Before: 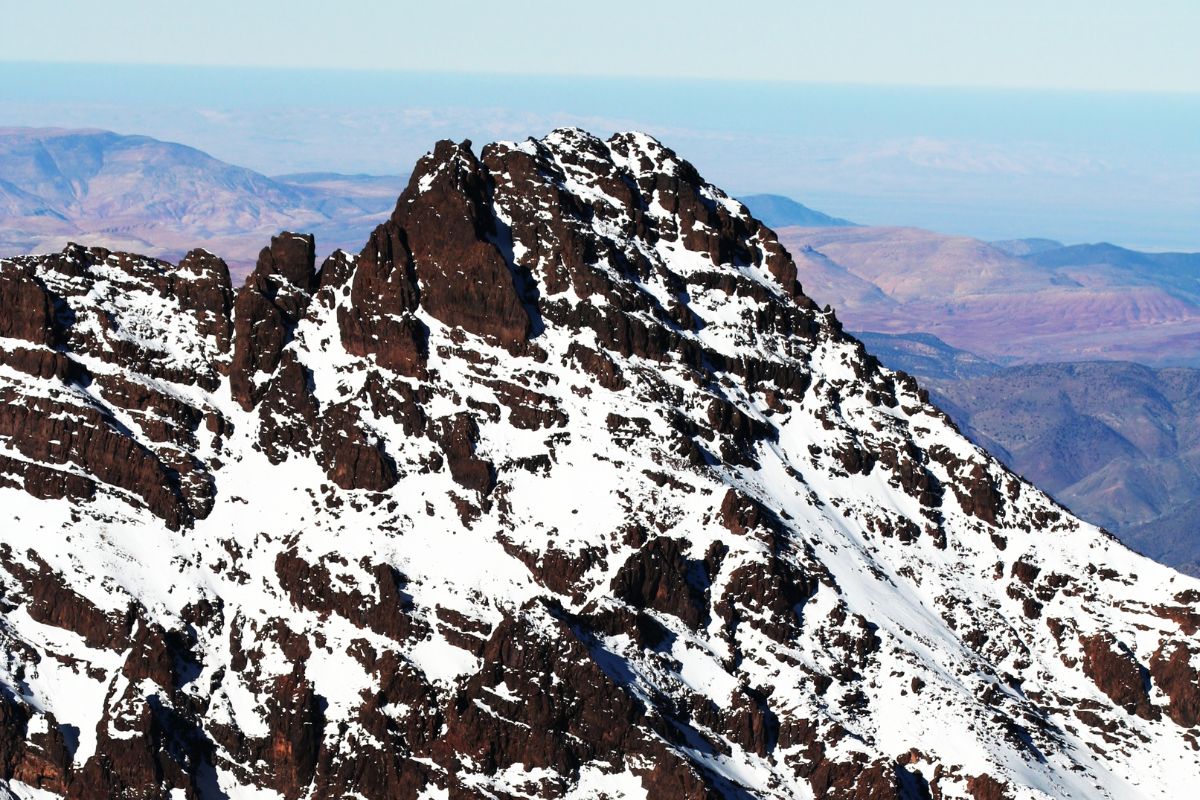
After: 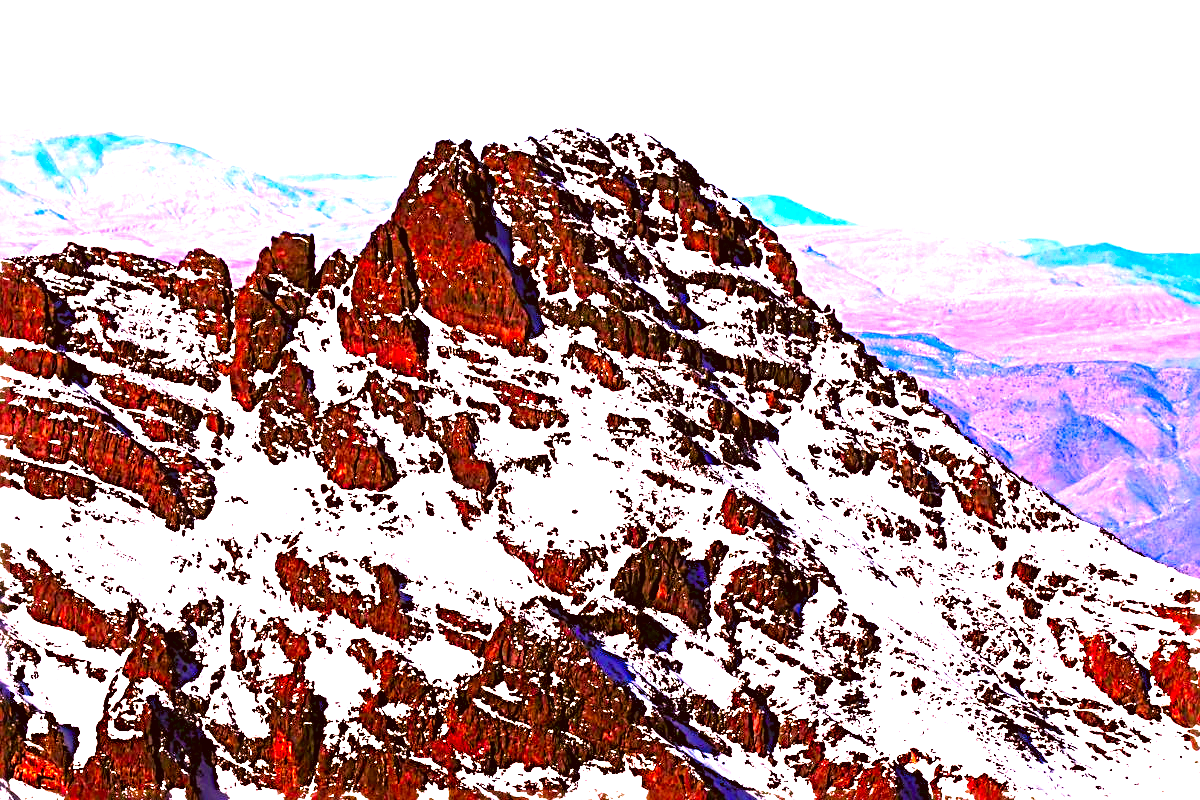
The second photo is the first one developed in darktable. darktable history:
levels: levels [0.016, 0.492, 0.969]
color balance rgb: perceptual saturation grading › global saturation 40%, global vibrance 15%
sharpen: radius 3.69, amount 0.928
color correction: highlights a* 10.44, highlights b* 30.04, shadows a* 2.73, shadows b* 17.51, saturation 1.72
white balance: red 1.042, blue 1.17
exposure: black level correction 0.001, exposure 1.822 EV, compensate exposure bias true, compensate highlight preservation false
